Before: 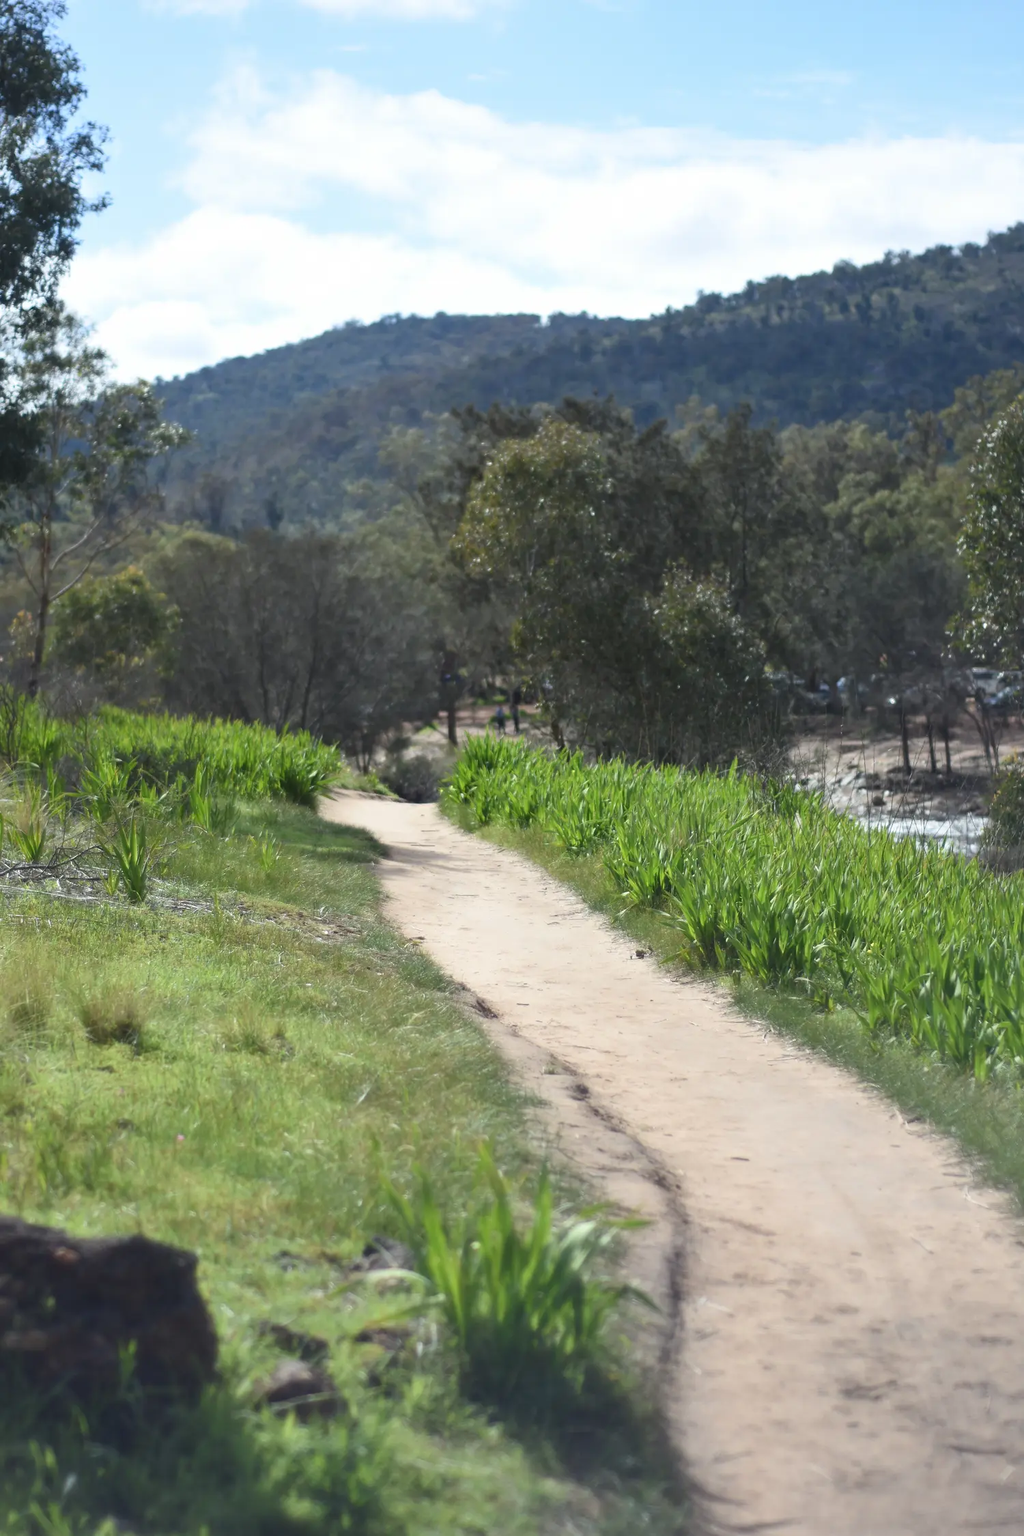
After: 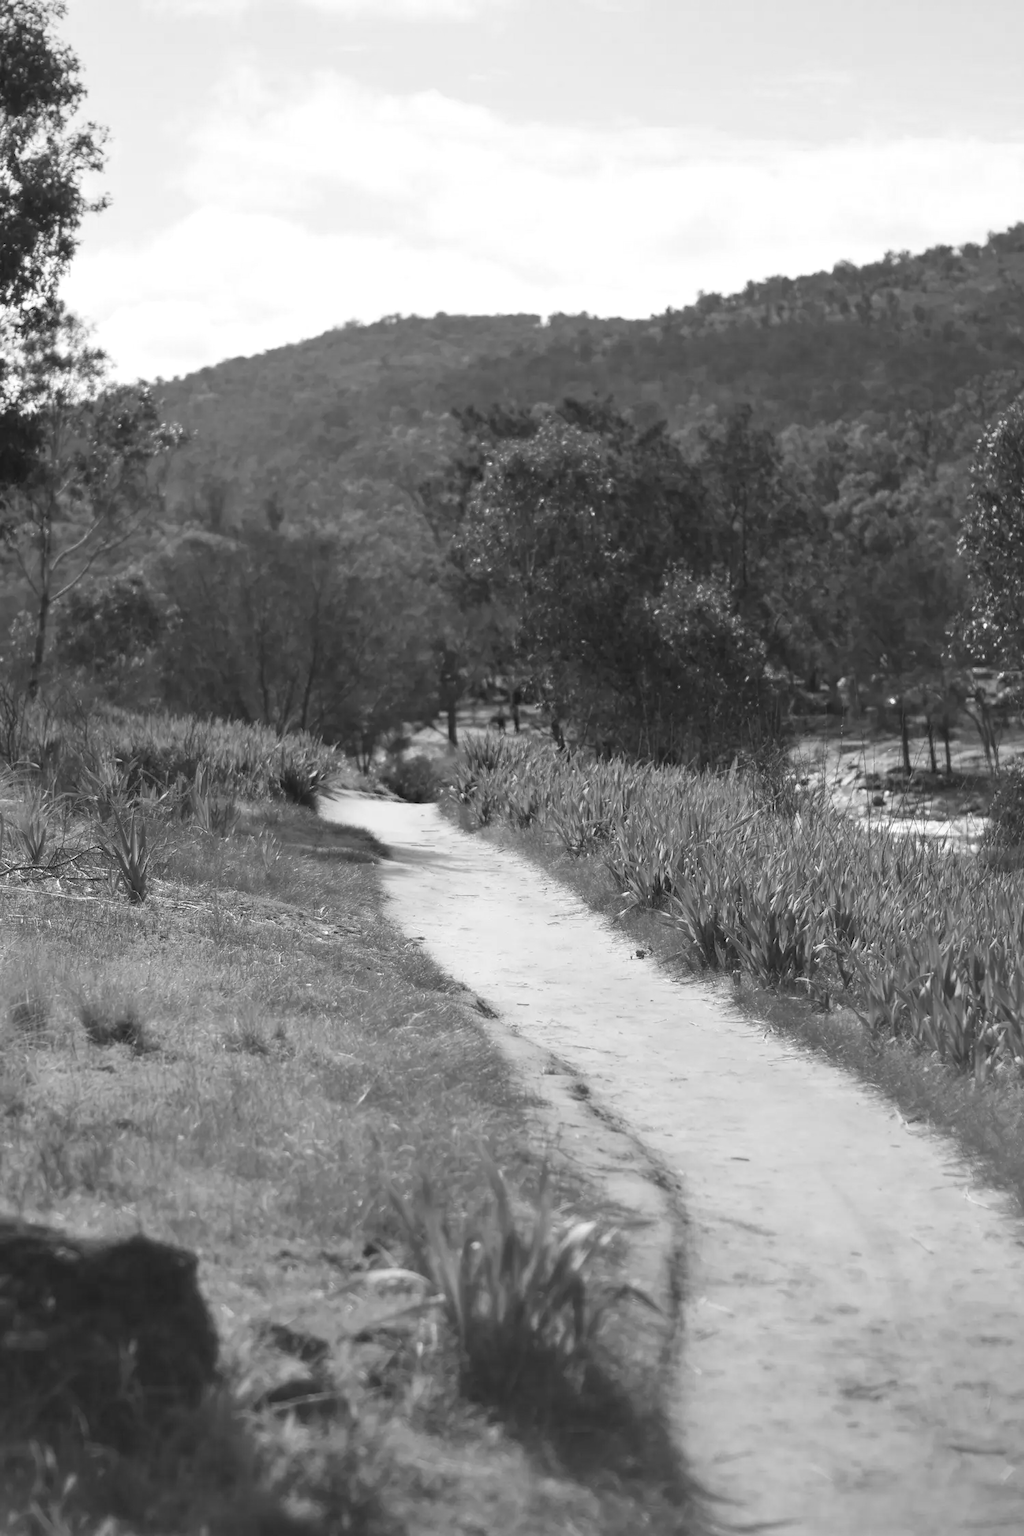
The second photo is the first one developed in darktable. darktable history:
color calibration: output gray [0.22, 0.42, 0.37, 0], gray › normalize channels true, illuminant same as pipeline (D50), adaptation XYZ, x 0.346, y 0.359, gamut compression 0
exposure: black level correction 0.002, exposure 0.15 EV, compensate highlight preservation false
color correction: saturation 2.15
